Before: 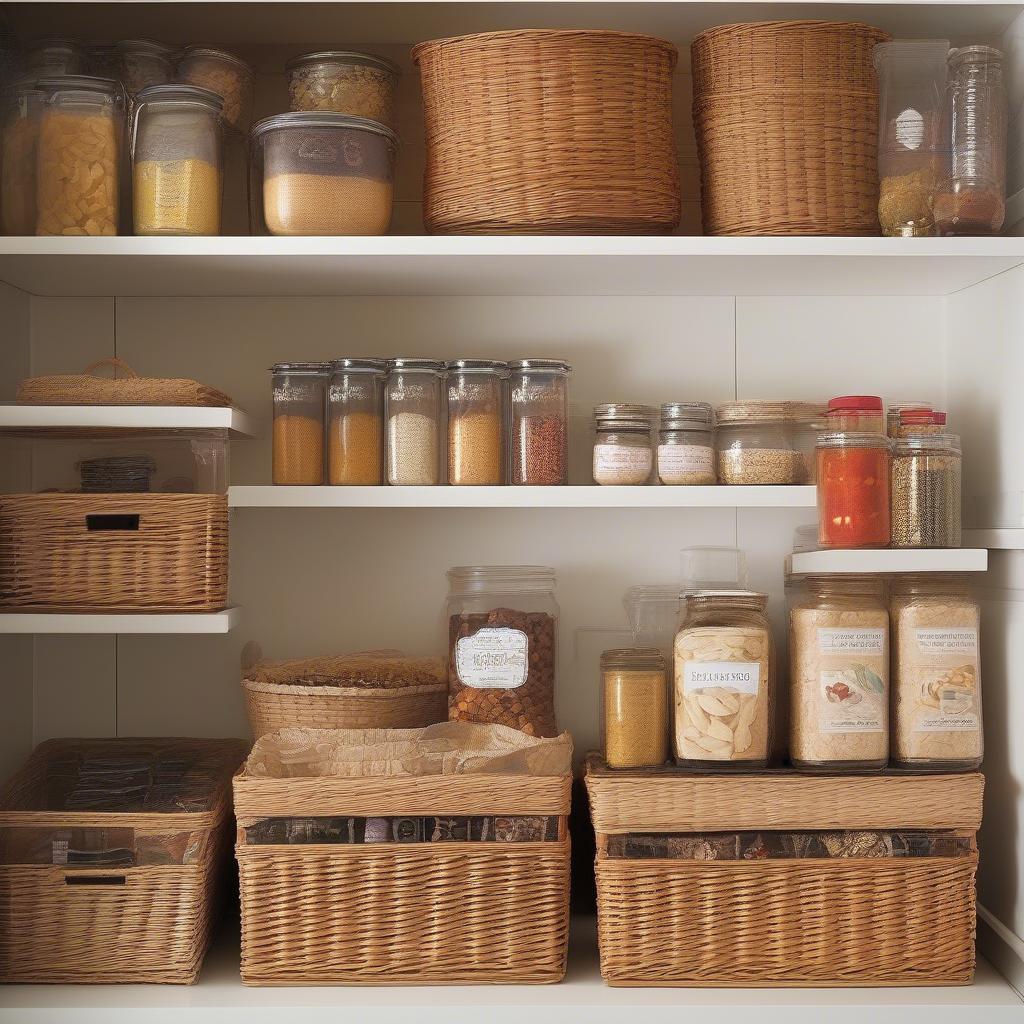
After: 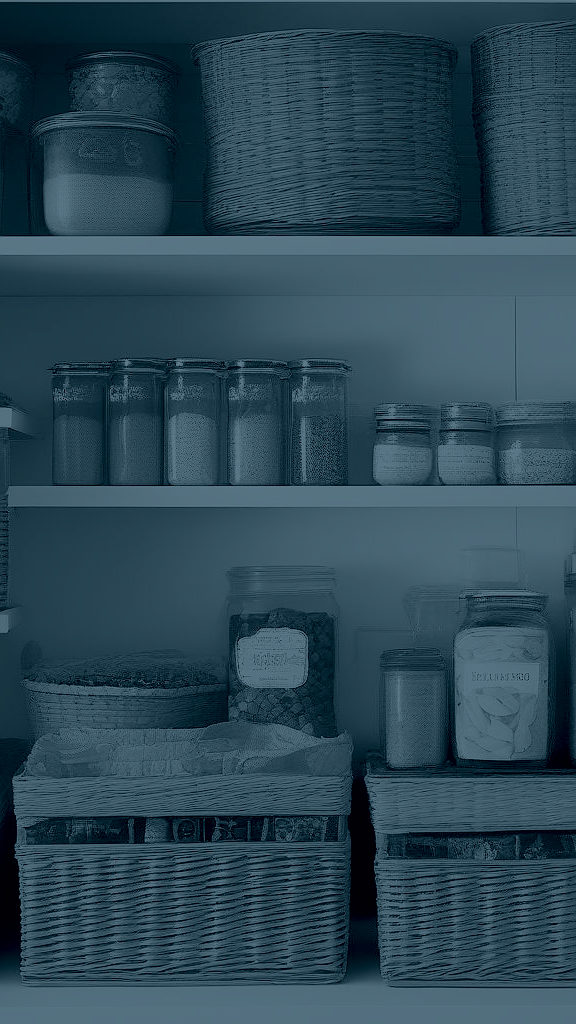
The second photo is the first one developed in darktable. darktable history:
filmic rgb: black relative exposure -7.65 EV, white relative exposure 4.56 EV, hardness 3.61, contrast 1.05
exposure: exposure 0.496 EV, compensate highlight preservation false
sharpen: radius 0.969, amount 0.604
crop: left 21.496%, right 22.254%
colorize: hue 194.4°, saturation 29%, source mix 61.75%, lightness 3.98%, version 1
